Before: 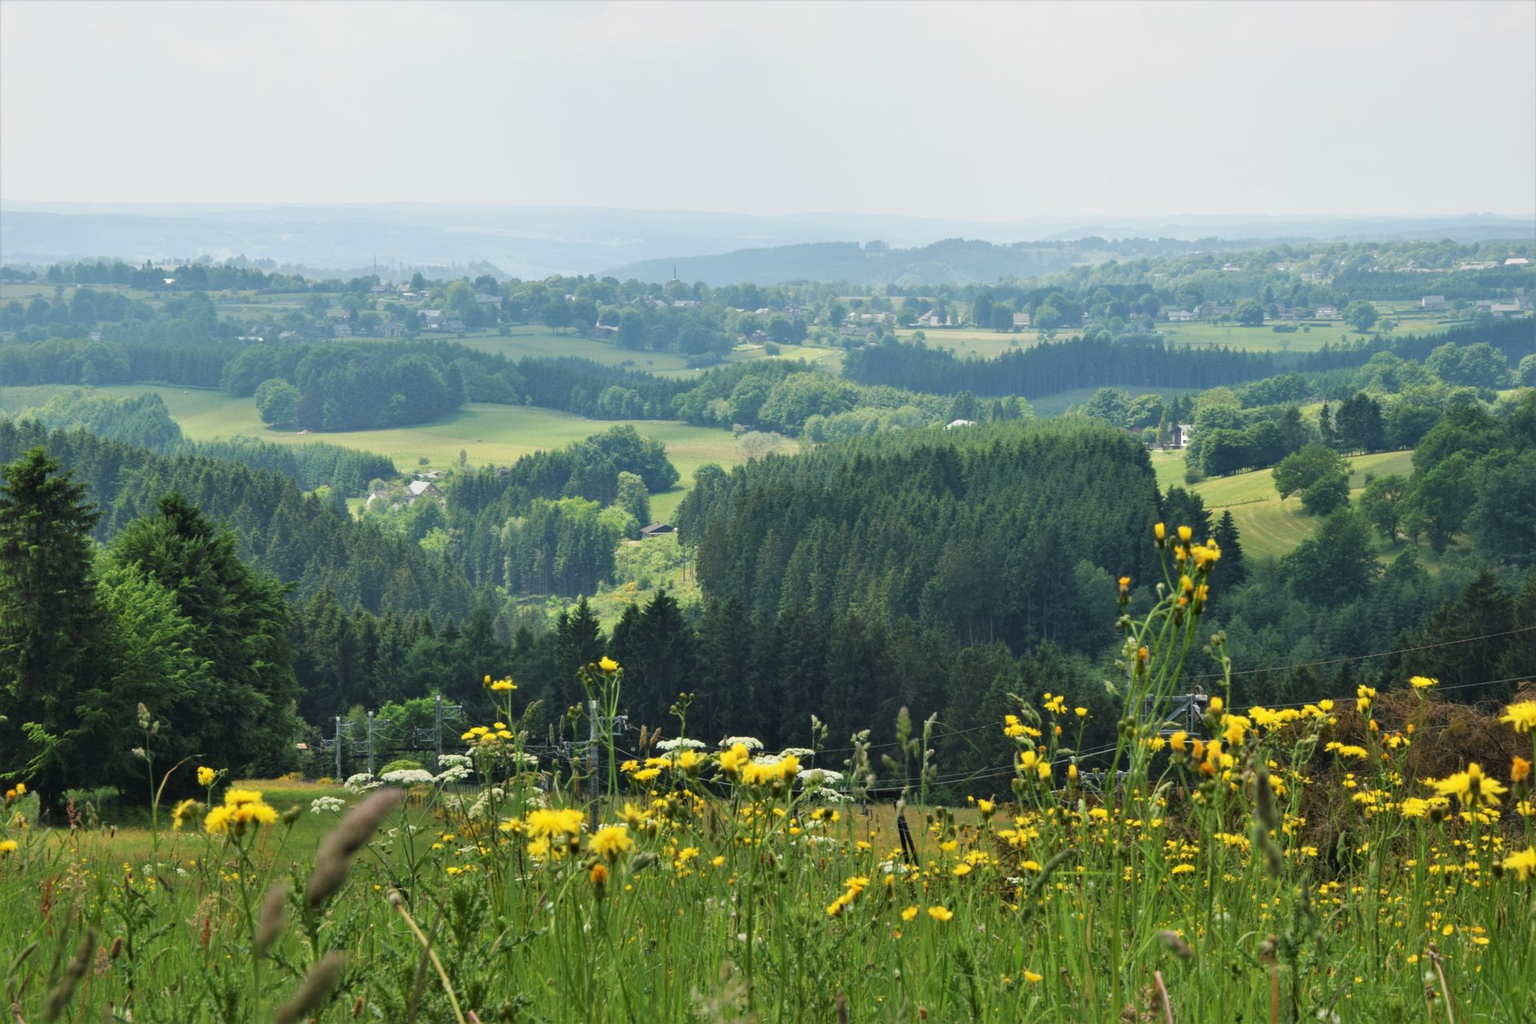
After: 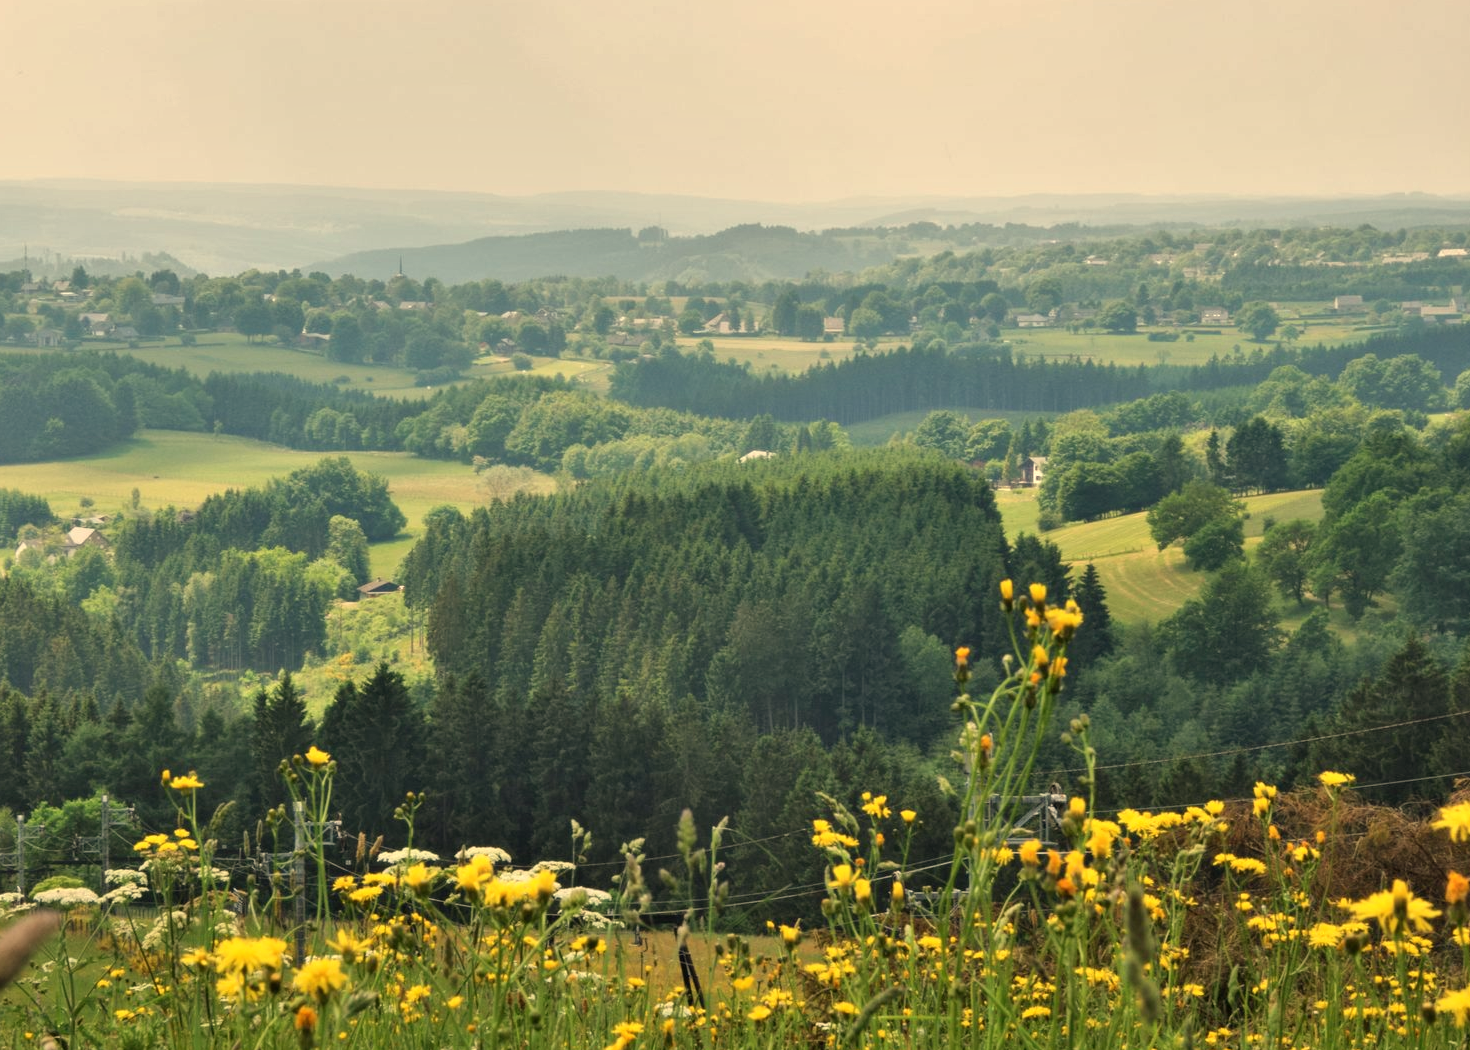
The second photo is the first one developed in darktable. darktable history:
white balance: red 1.123, blue 0.83
crop: left 23.095%, top 5.827%, bottom 11.854%
shadows and highlights: highlights color adjustment 0%, soften with gaussian
